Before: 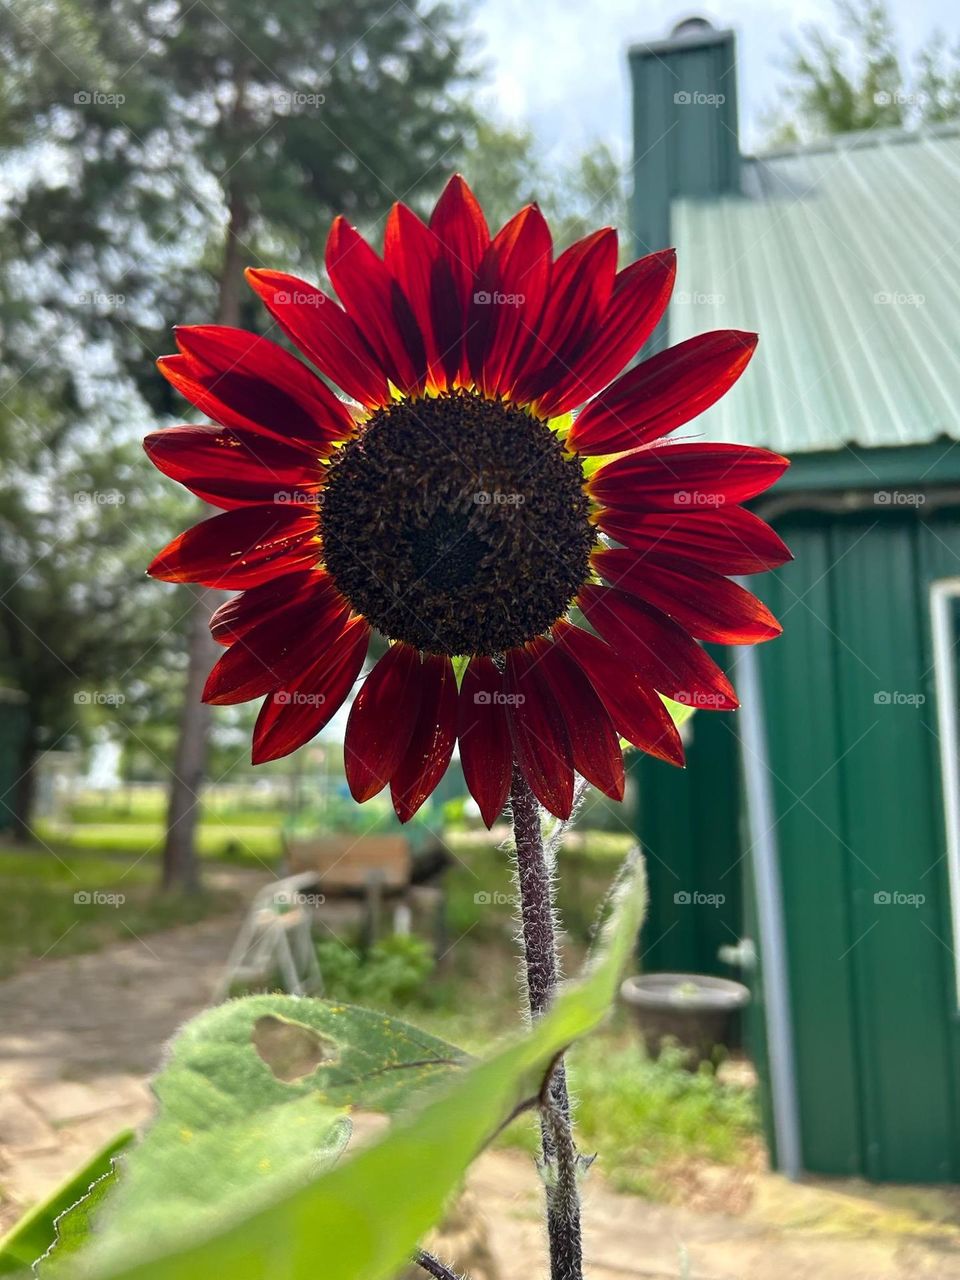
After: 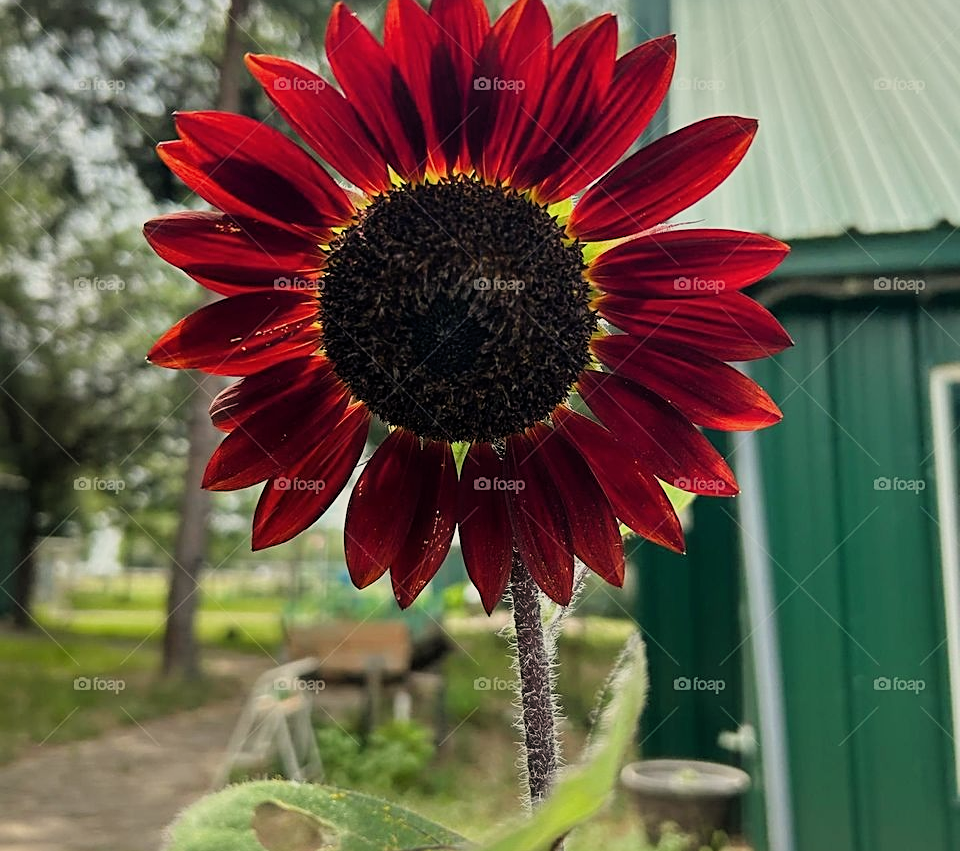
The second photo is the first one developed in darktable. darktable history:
filmic rgb: white relative exposure 3.8 EV, hardness 4.35
white balance: red 1.029, blue 0.92
sharpen: on, module defaults
crop: top 16.727%, bottom 16.727%
haze removal: strength -0.05
